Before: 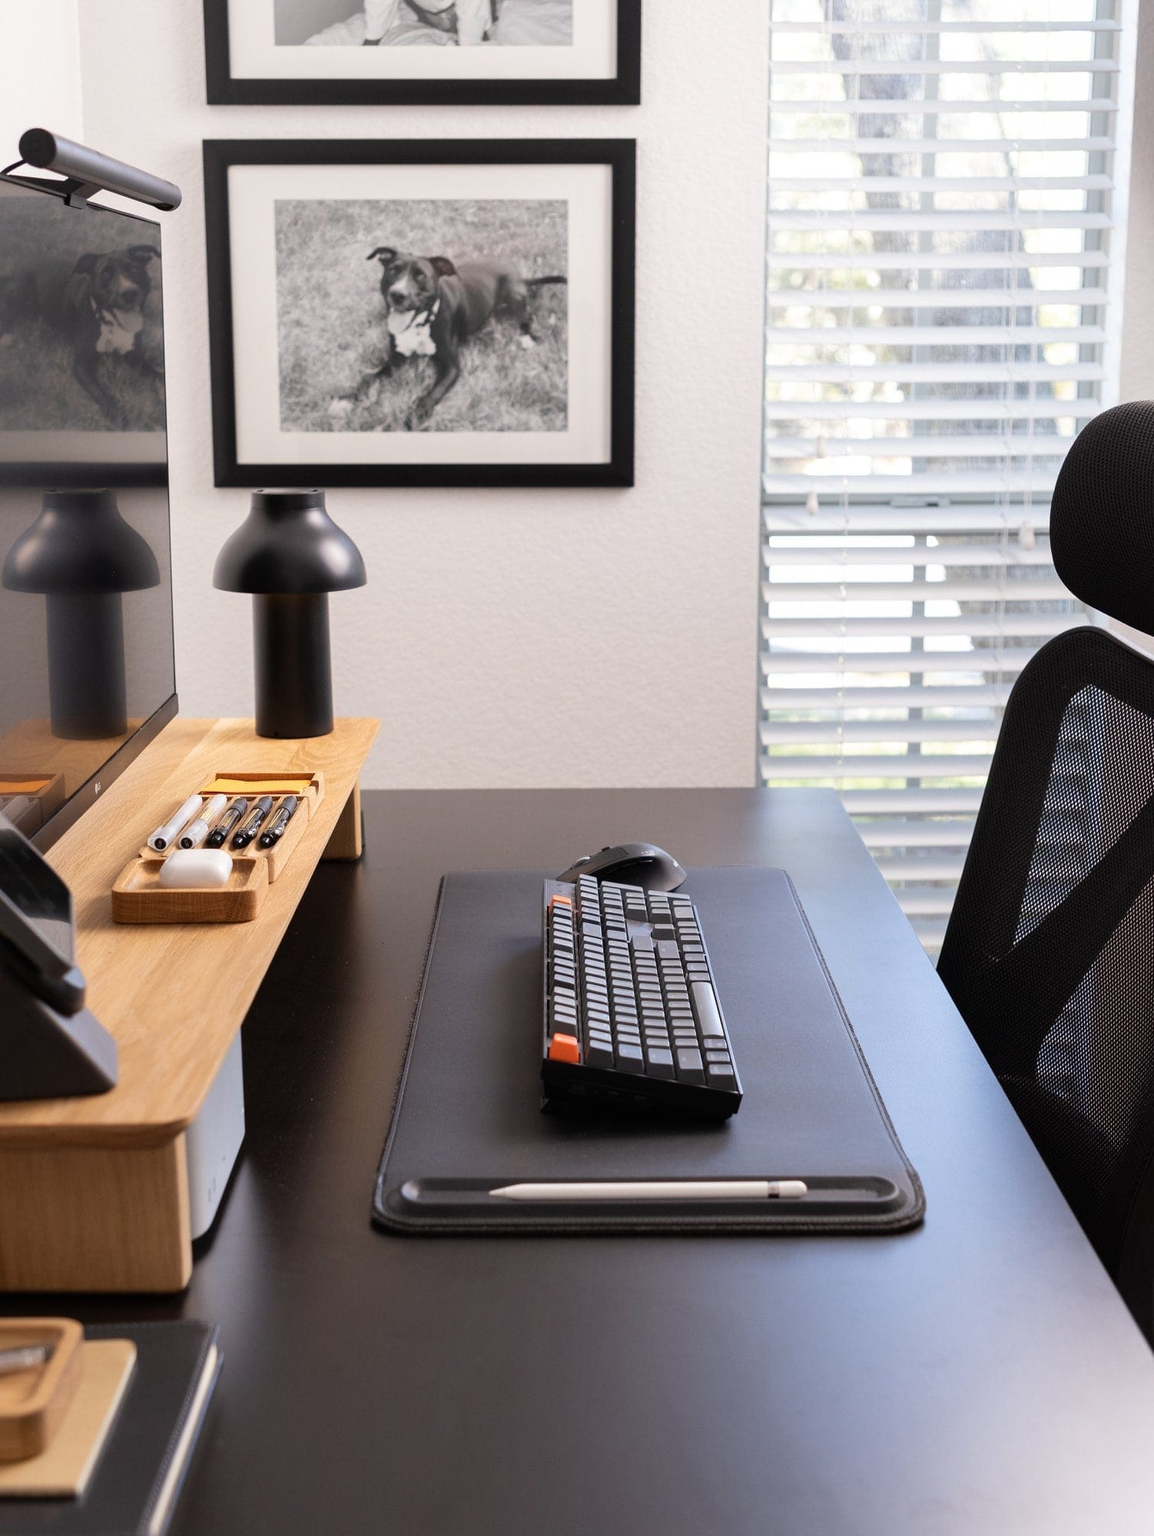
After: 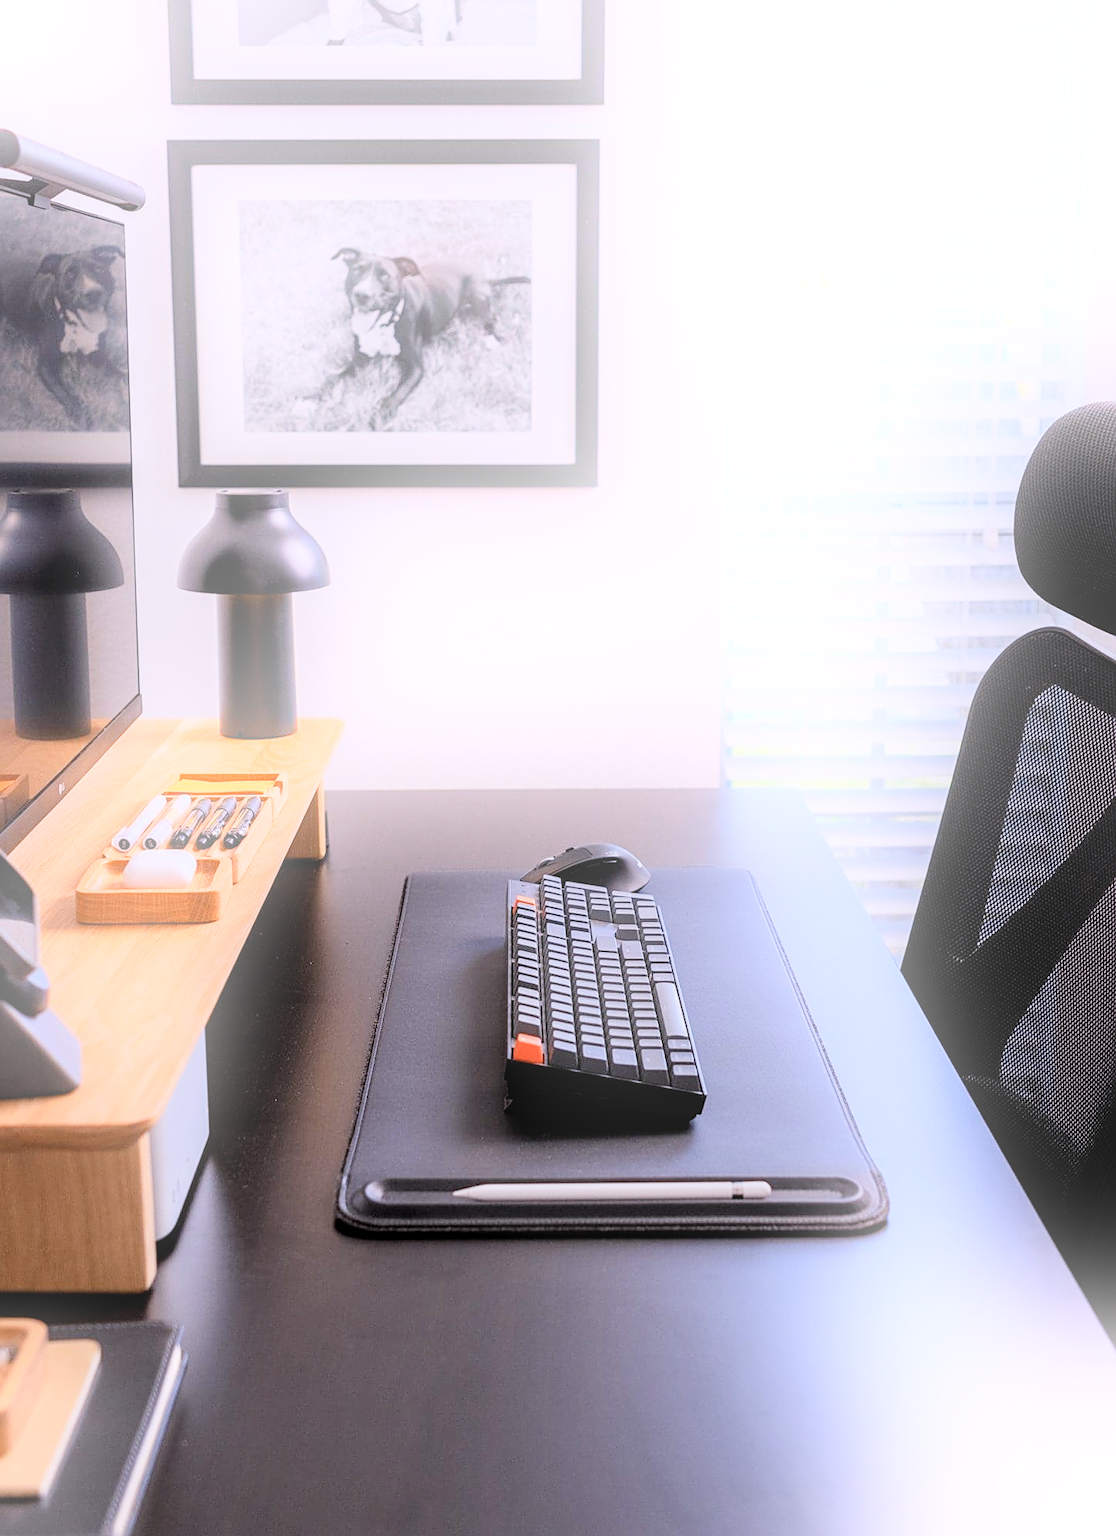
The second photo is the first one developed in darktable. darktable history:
filmic rgb: black relative exposure -6.68 EV, white relative exposure 4.56 EV, hardness 3.25
exposure: exposure 0.943 EV, compensate highlight preservation false
white balance: red 1.004, blue 1.096
local contrast: on, module defaults
bloom: on, module defaults
crop and rotate: left 3.238%
sharpen: on, module defaults
contrast brightness saturation: contrast 0.1, brightness 0.02, saturation 0.02
